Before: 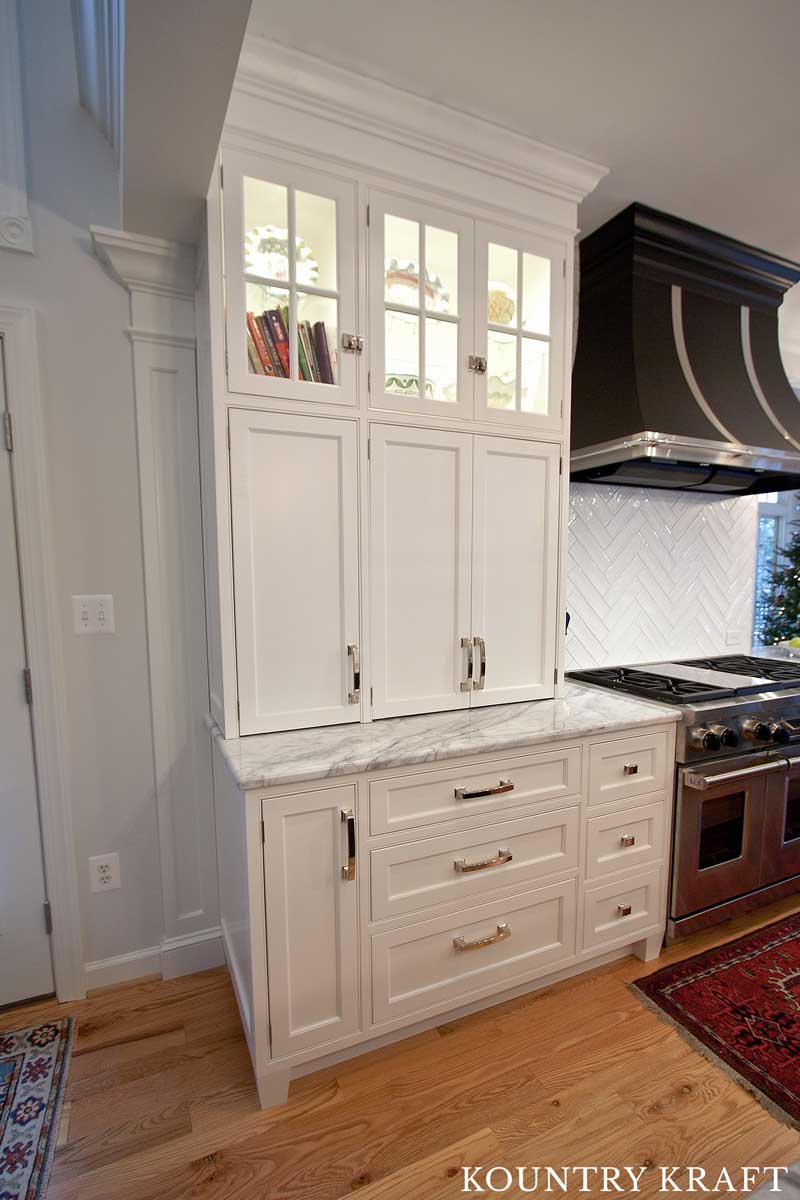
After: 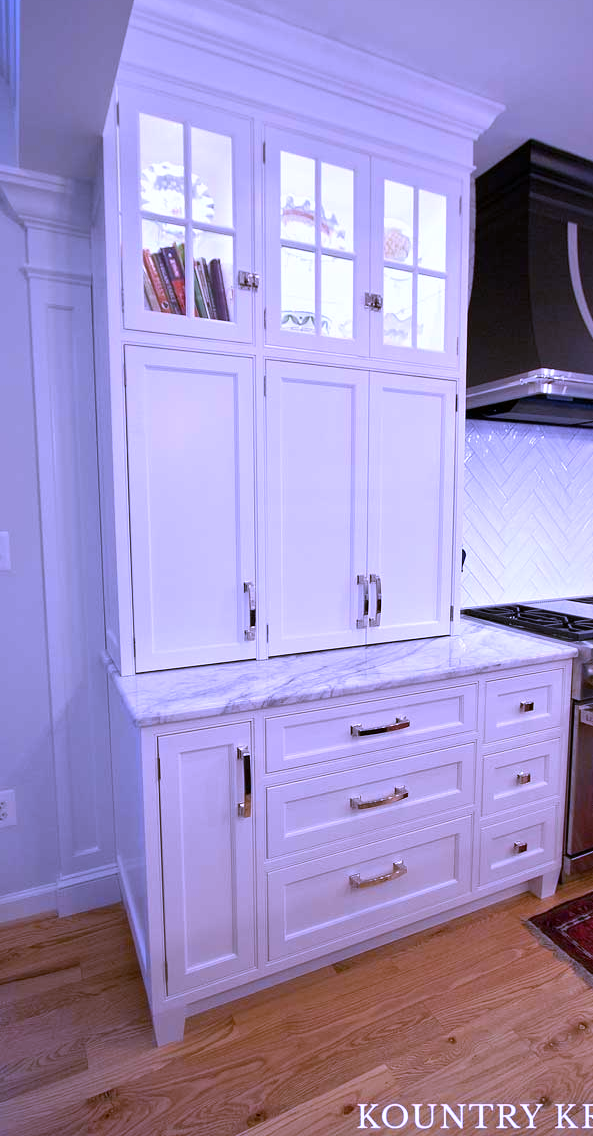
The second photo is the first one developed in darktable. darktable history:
crop and rotate: left 13.15%, top 5.251%, right 12.609%
white balance: red 0.98, blue 1.61
